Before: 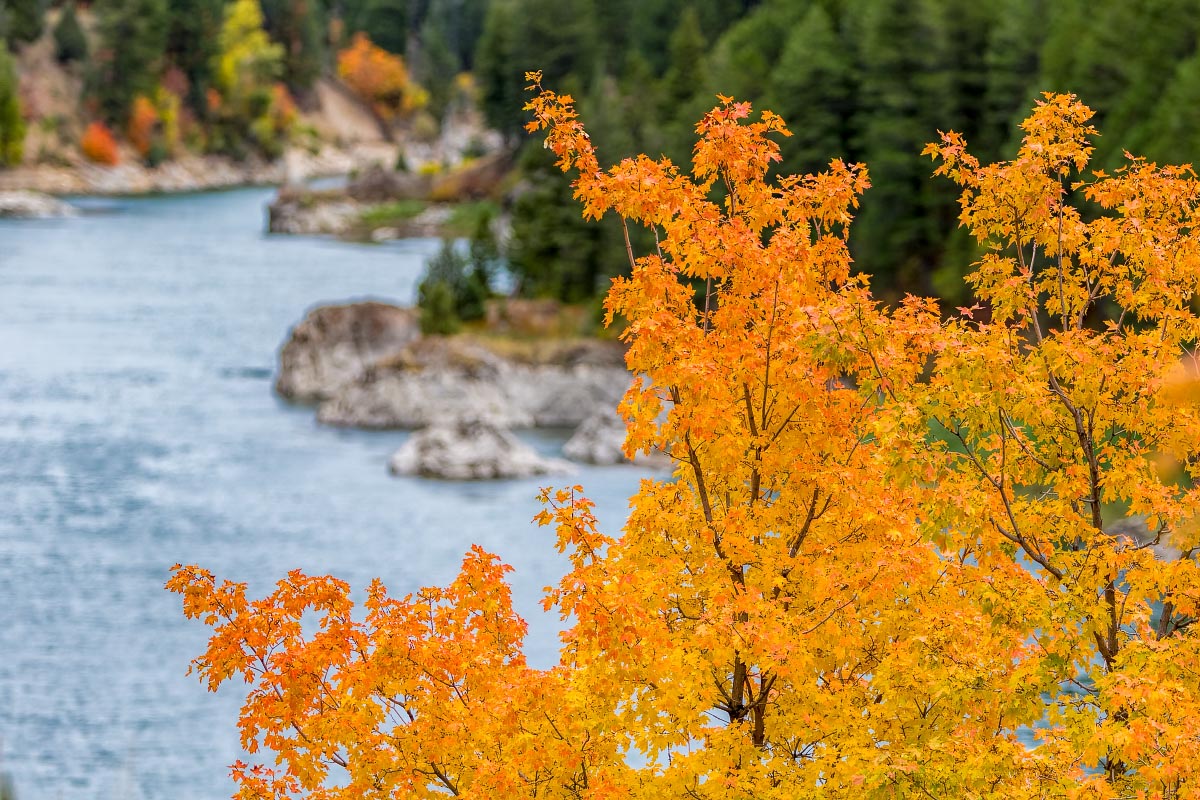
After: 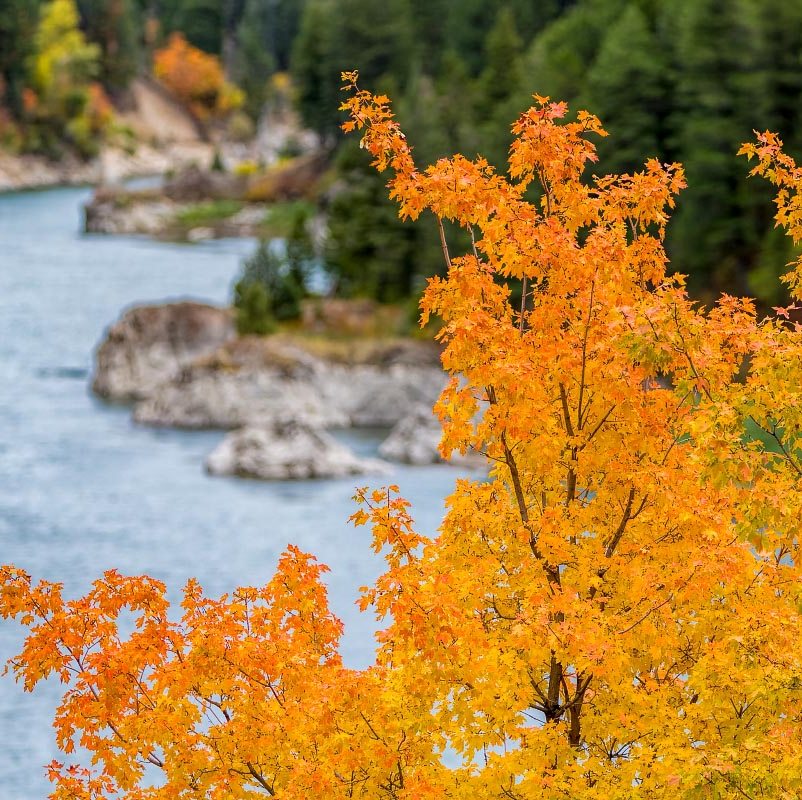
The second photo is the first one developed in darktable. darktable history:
crop: left 15.382%, right 17.722%
